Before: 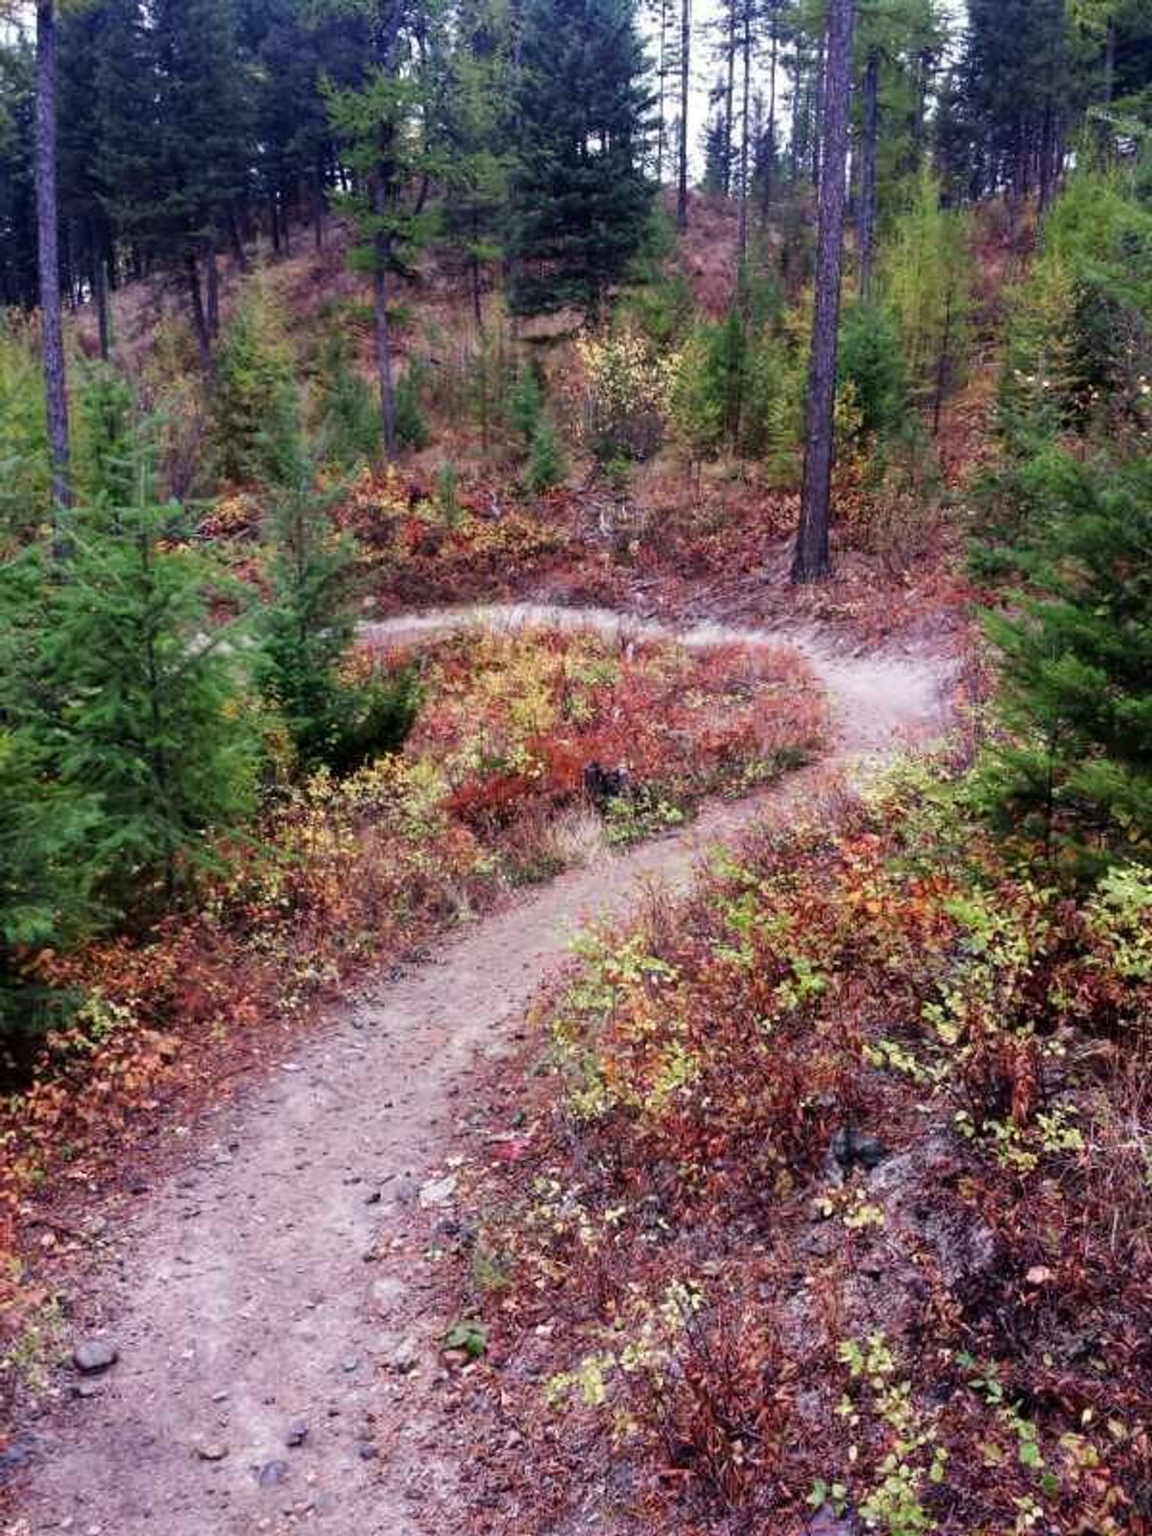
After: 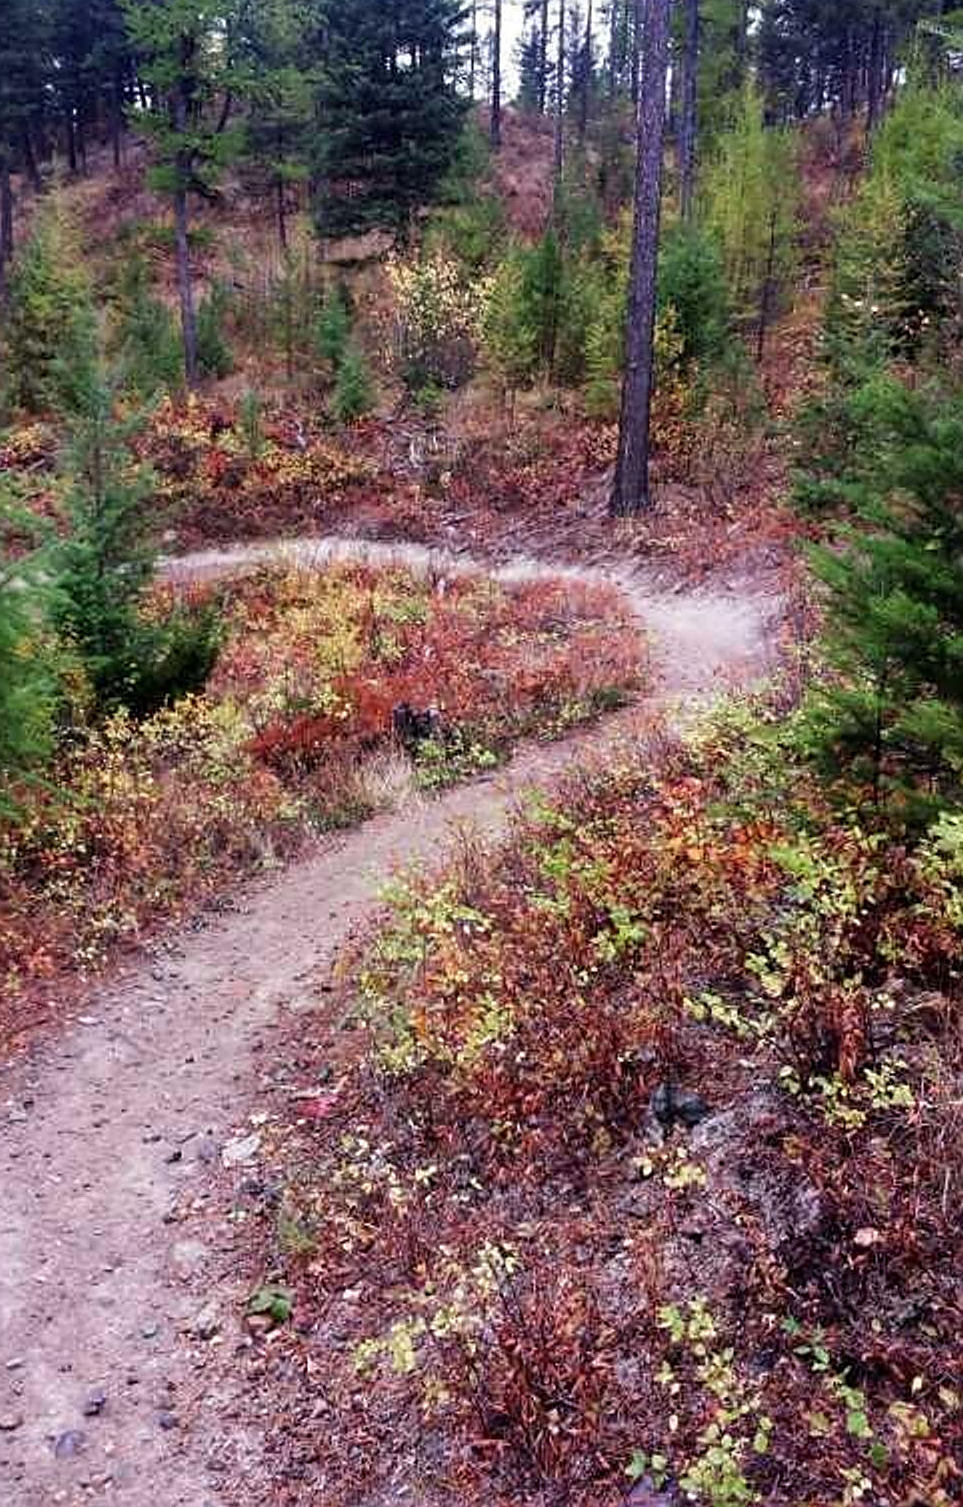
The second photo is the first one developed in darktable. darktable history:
crop and rotate: left 17.959%, top 5.771%, right 1.742%
sharpen: on, module defaults
